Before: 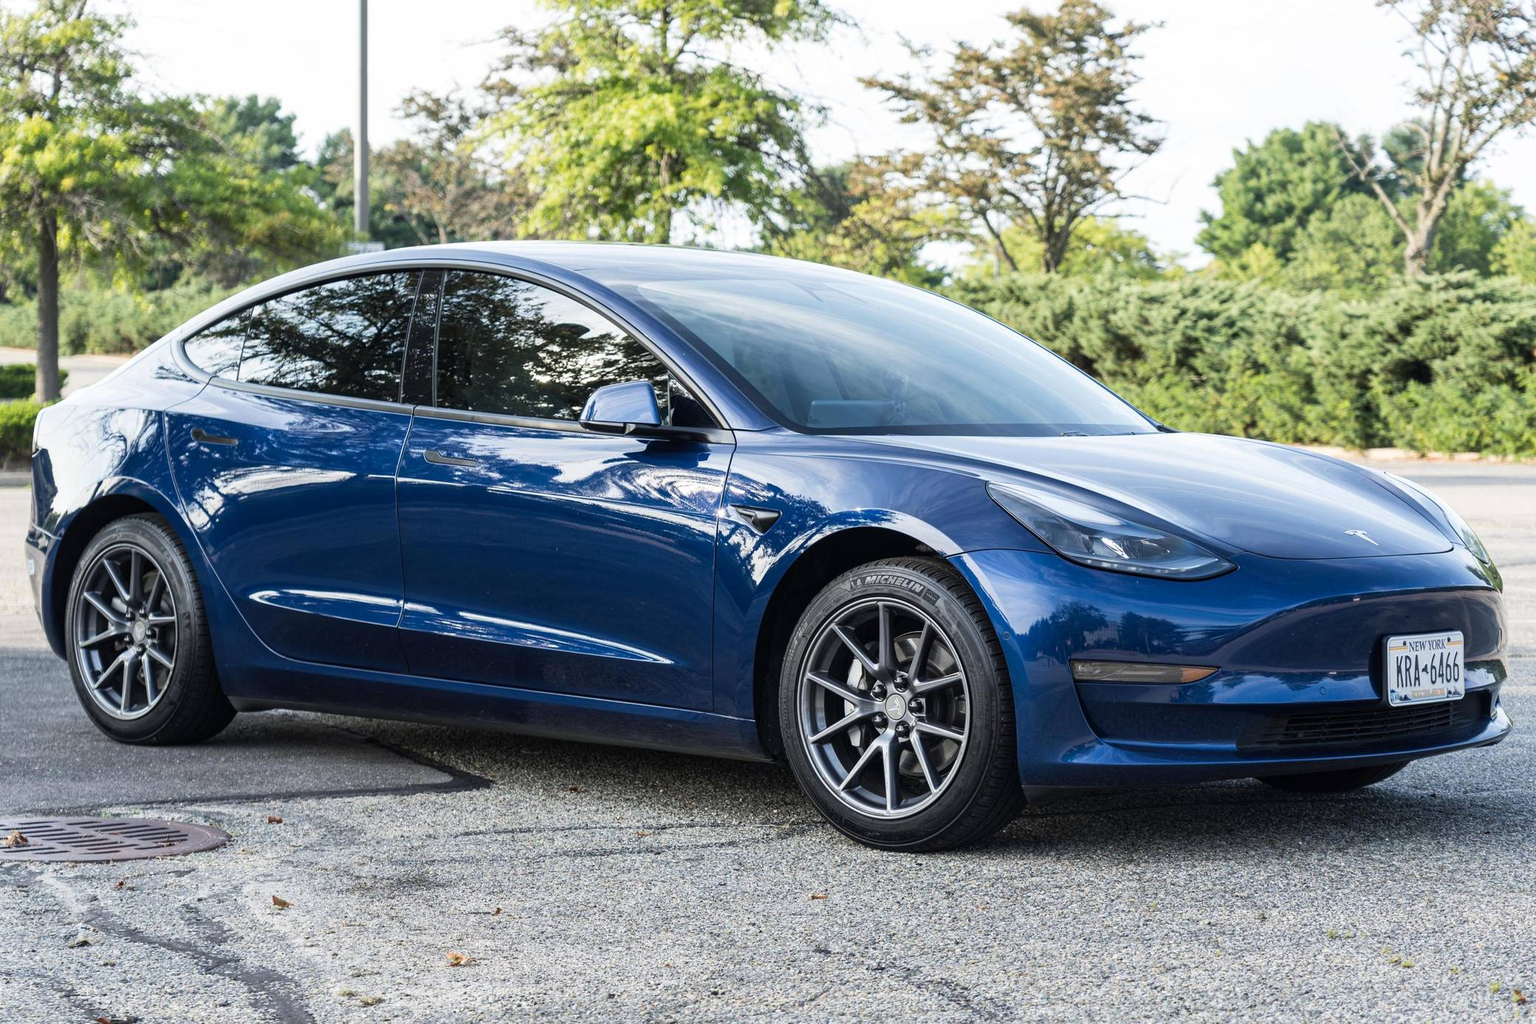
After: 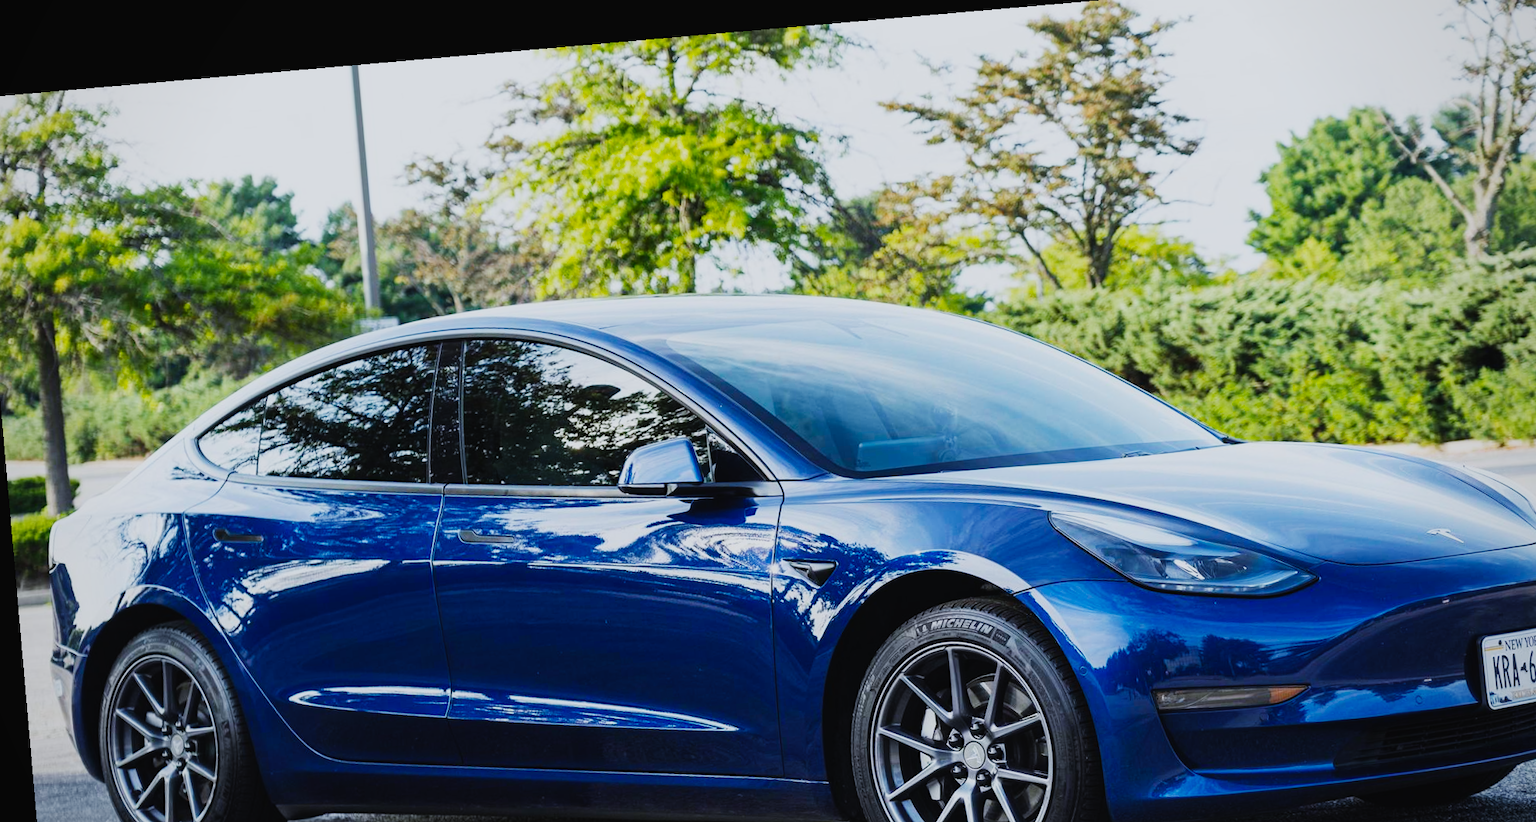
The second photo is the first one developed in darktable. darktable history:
color balance rgb: linear chroma grading › global chroma 15%, perceptual saturation grading › global saturation 30%
rotate and perspective: rotation -4.98°, automatic cropping off
white balance: red 0.967, blue 1.049
exposure: black level correction -0.014, exposure -0.193 EV, compensate highlight preservation false
vignetting: fall-off radius 81.94%
crop: left 1.509%, top 3.452%, right 7.696%, bottom 28.452%
sigmoid: contrast 1.69, skew -0.23, preserve hue 0%, red attenuation 0.1, red rotation 0.035, green attenuation 0.1, green rotation -0.017, blue attenuation 0.15, blue rotation -0.052, base primaries Rec2020
